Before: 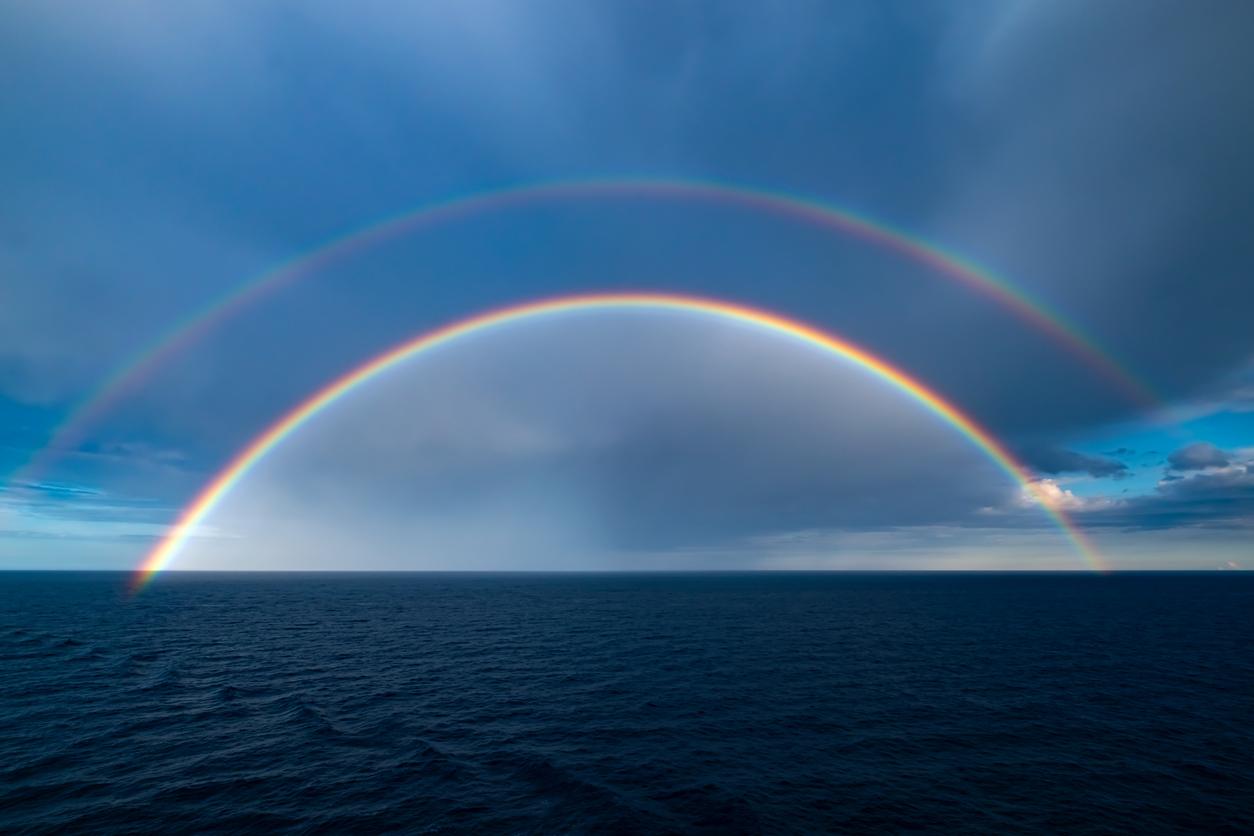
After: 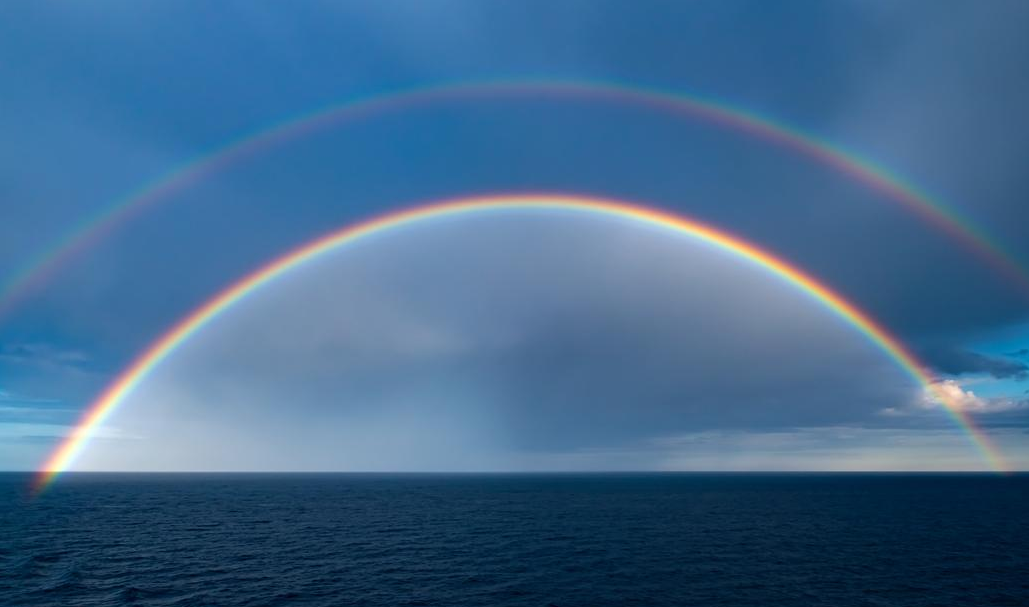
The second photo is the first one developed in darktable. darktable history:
crop: left 7.821%, top 11.862%, right 10.045%, bottom 15.44%
